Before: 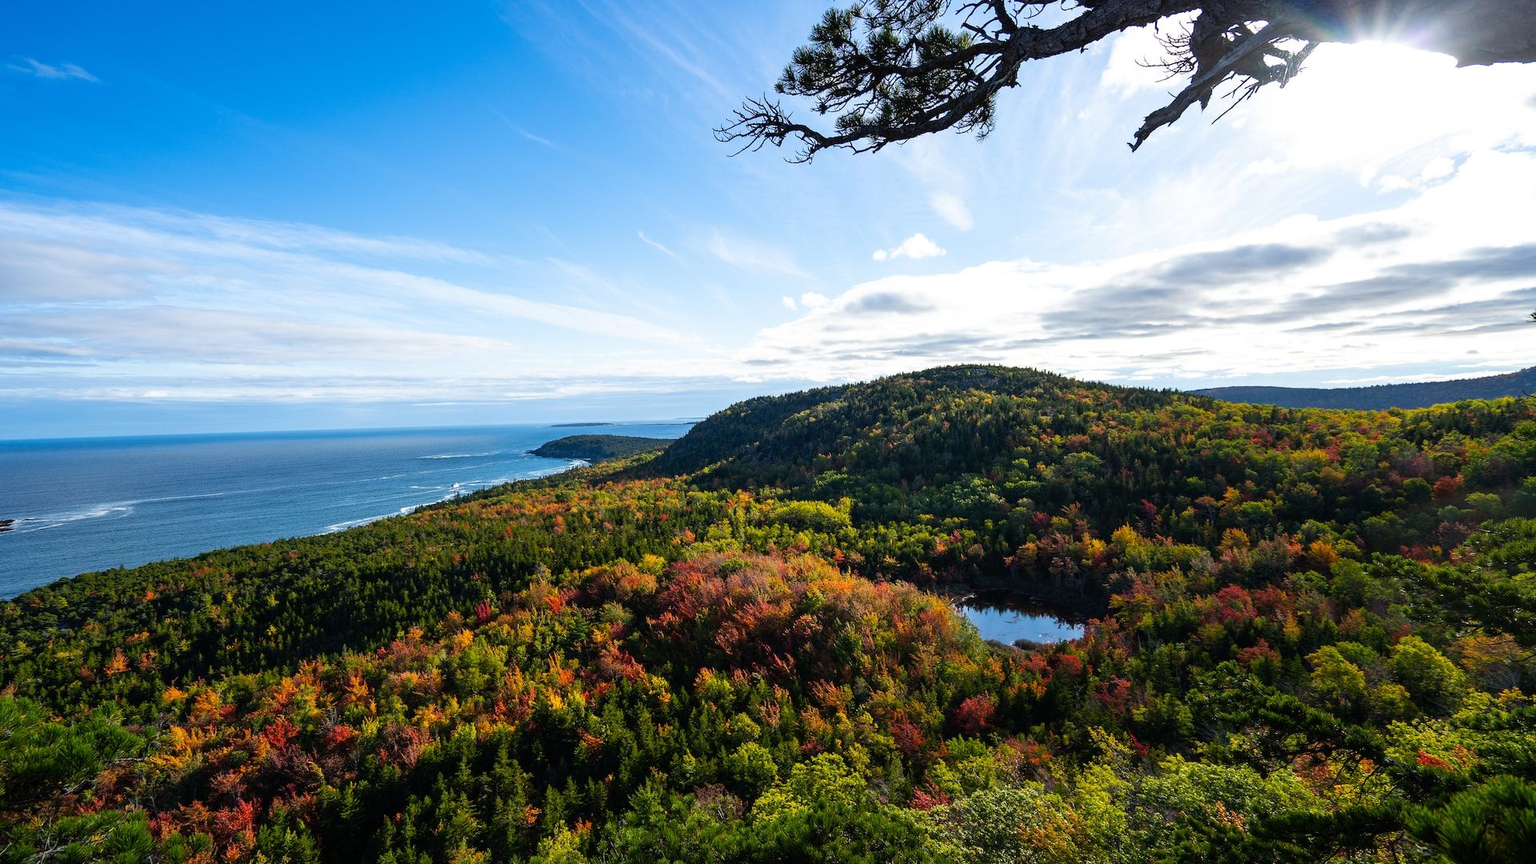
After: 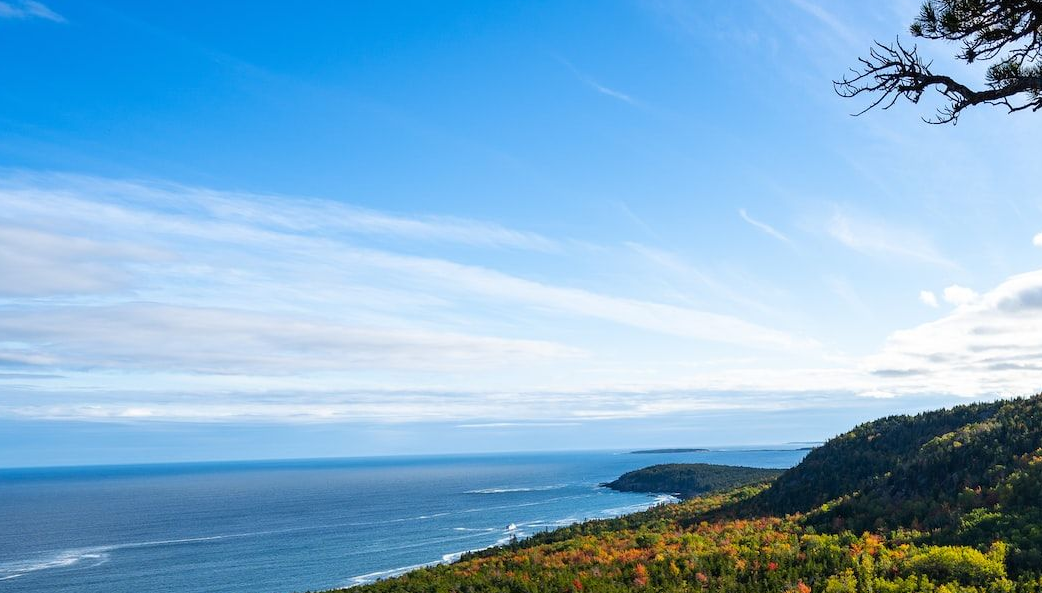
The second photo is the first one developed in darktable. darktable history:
crop and rotate: left 3.067%, top 7.518%, right 42.643%, bottom 37.491%
